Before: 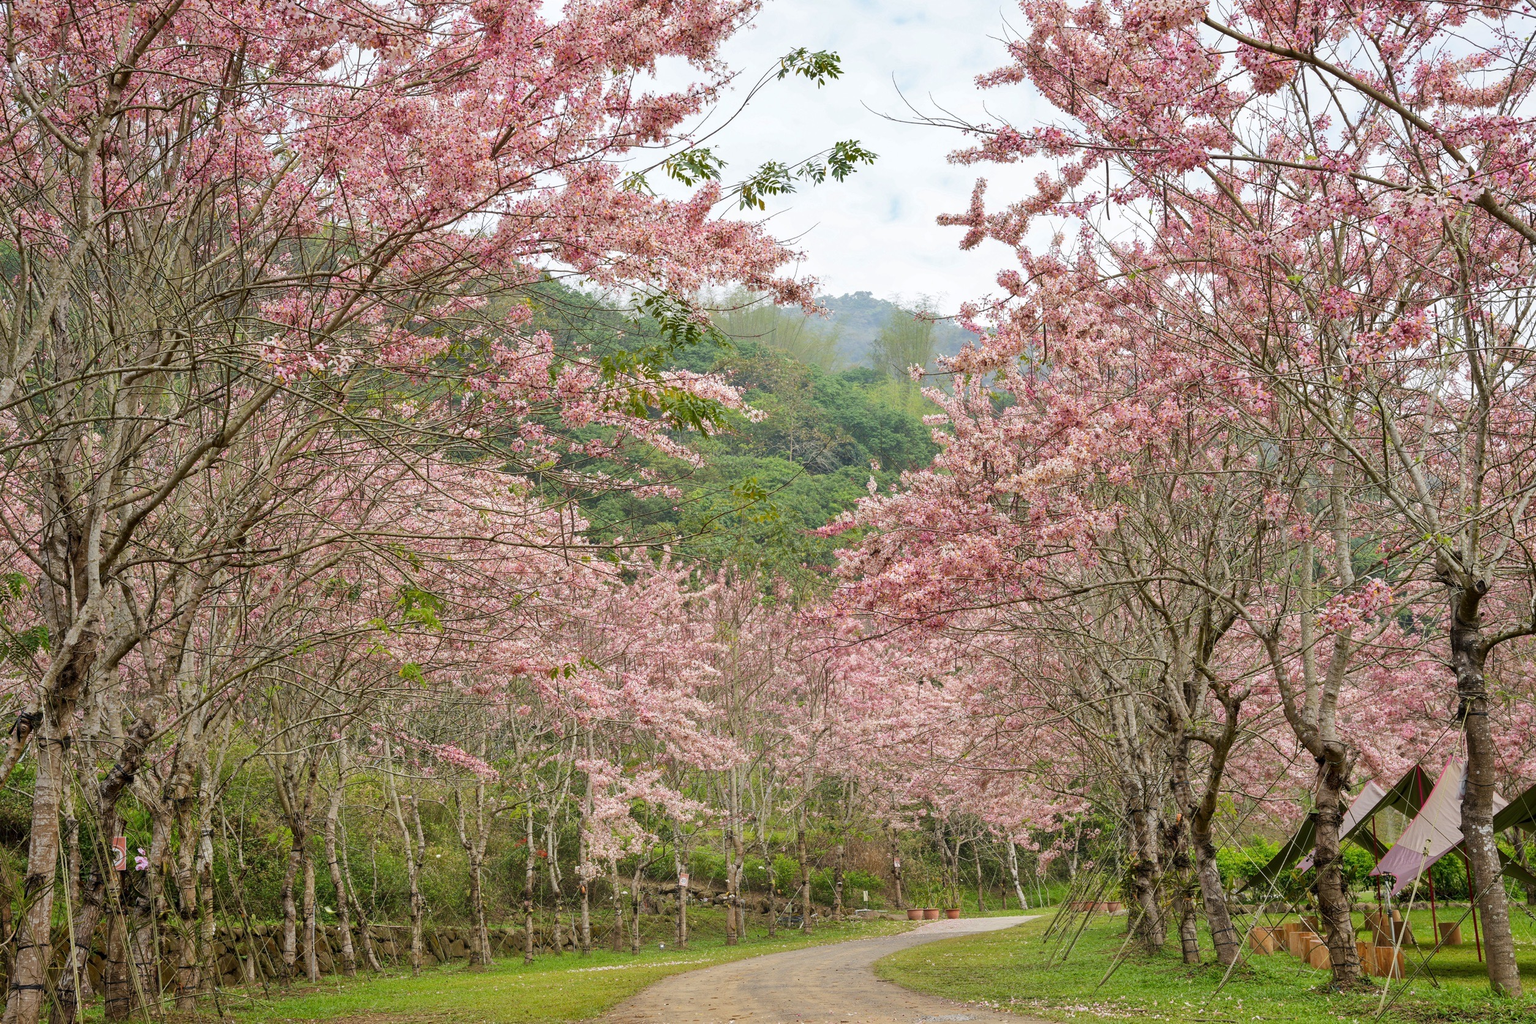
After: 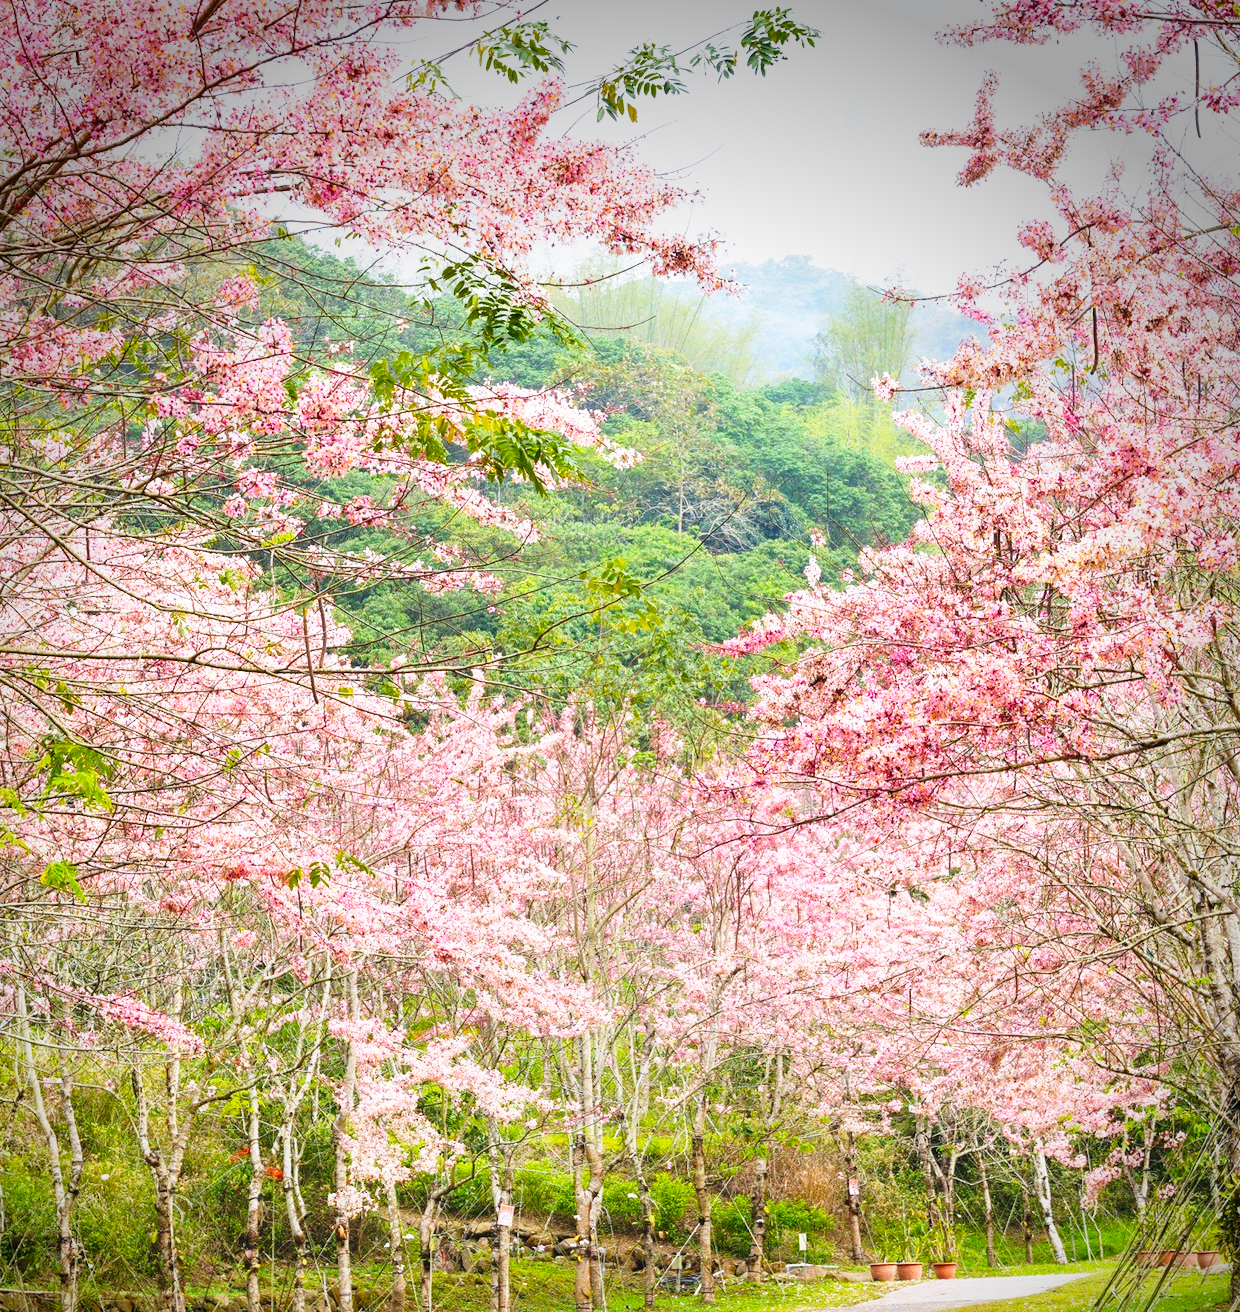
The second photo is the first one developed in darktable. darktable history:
crop and rotate: angle 0.02°, left 24.353%, top 13.219%, right 26.156%, bottom 8.224%
color calibration: illuminant as shot in camera, x 0.358, y 0.373, temperature 4628.91 K
base curve: curves: ch0 [(0, 0) (0.026, 0.03) (0.109, 0.232) (0.351, 0.748) (0.669, 0.968) (1, 1)], preserve colors none
vignetting: brightness -0.629, saturation -0.007, center (-0.028, 0.239)
color balance rgb: perceptual saturation grading › global saturation 20%, global vibrance 20%
shadows and highlights: shadows 30.86, highlights 0, soften with gaussian
